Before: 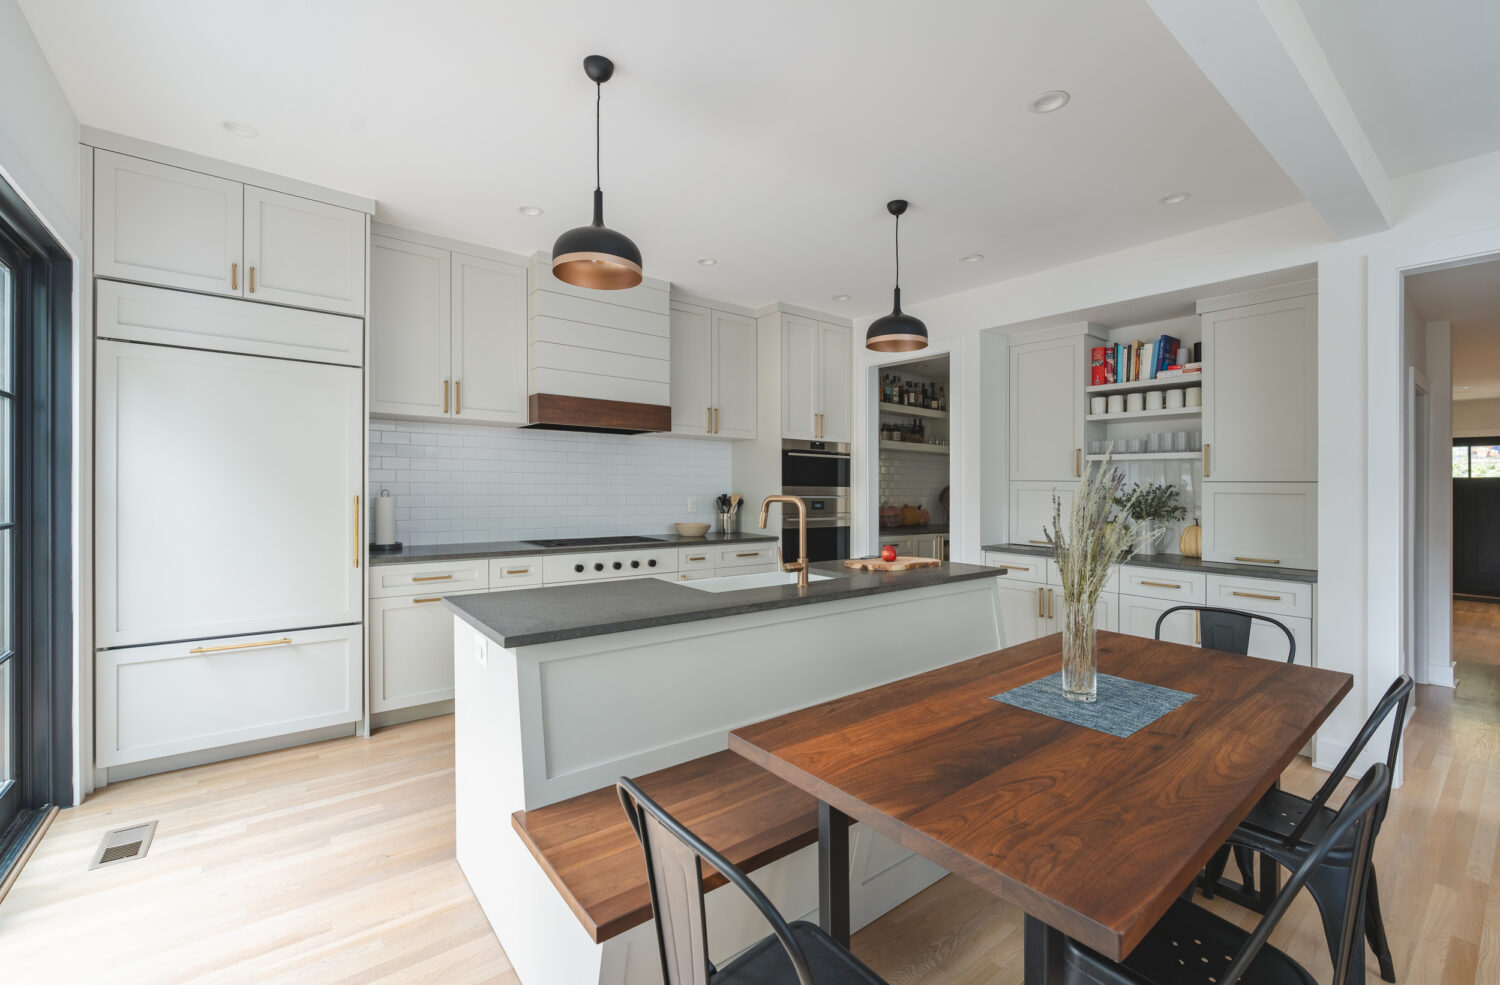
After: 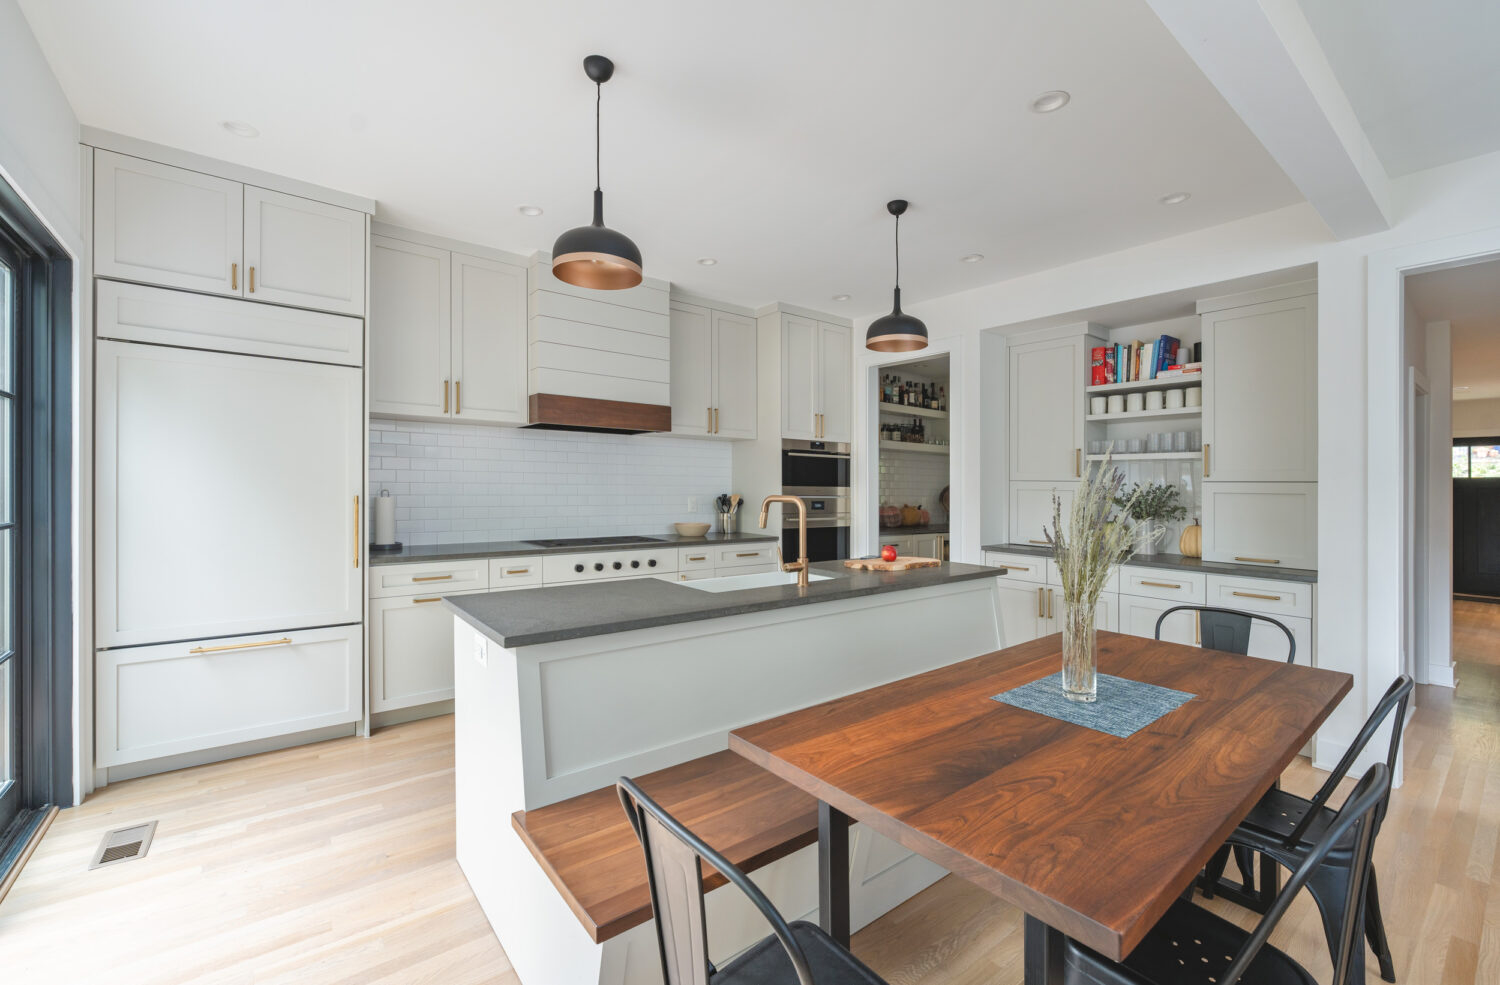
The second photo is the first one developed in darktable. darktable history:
tone equalizer: -8 EV 0.028 EV, -7 EV -0.017 EV, -6 EV 0.048 EV, -5 EV 0.044 EV, -4 EV 0.311 EV, -3 EV 0.614 EV, -2 EV 0.586 EV, -1 EV 0.19 EV, +0 EV 0.02 EV
